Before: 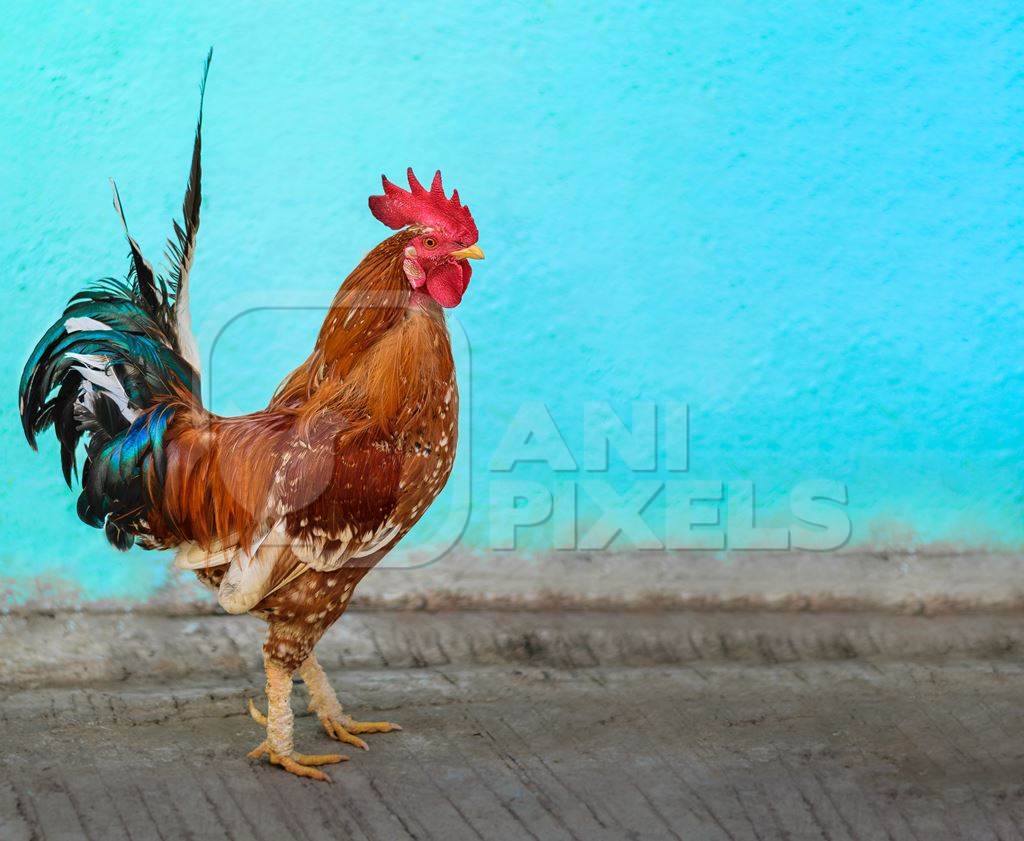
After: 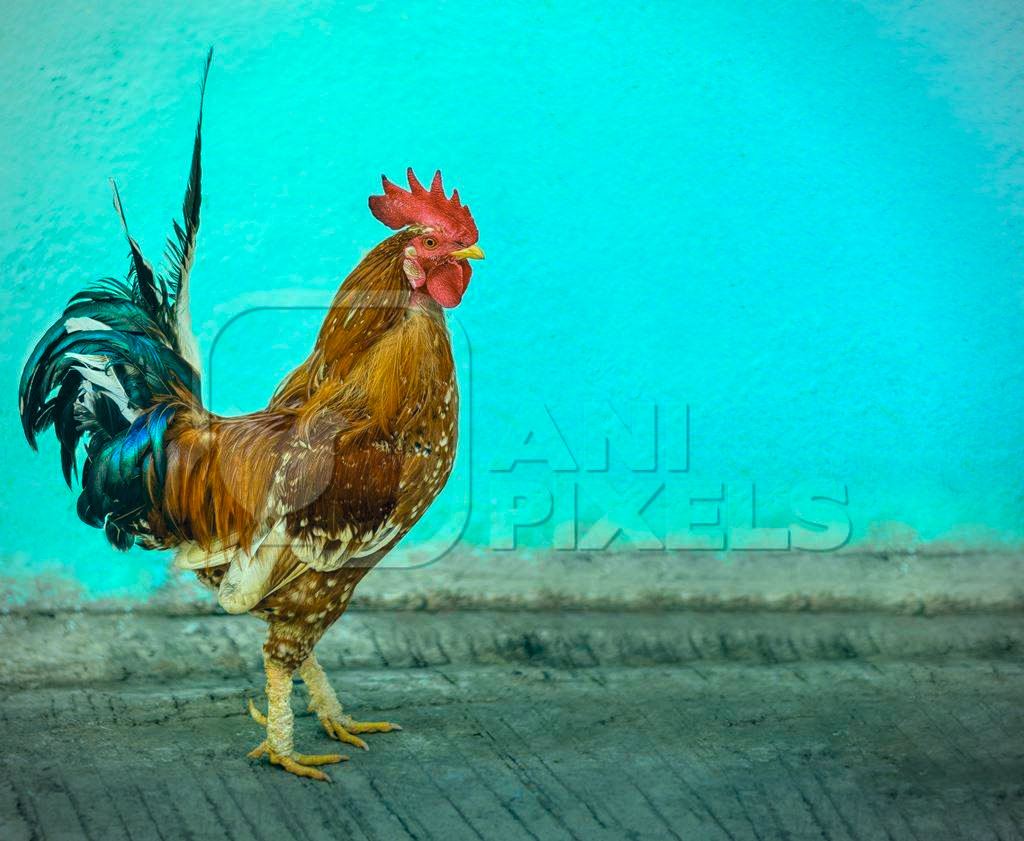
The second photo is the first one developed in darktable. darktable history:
vignetting: fall-off radius 60.92%
local contrast: highlights 99%, shadows 86%, detail 160%, midtone range 0.2
color correction: highlights a* -20.08, highlights b* 9.8, shadows a* -20.4, shadows b* -10.76
color balance: output saturation 110%
